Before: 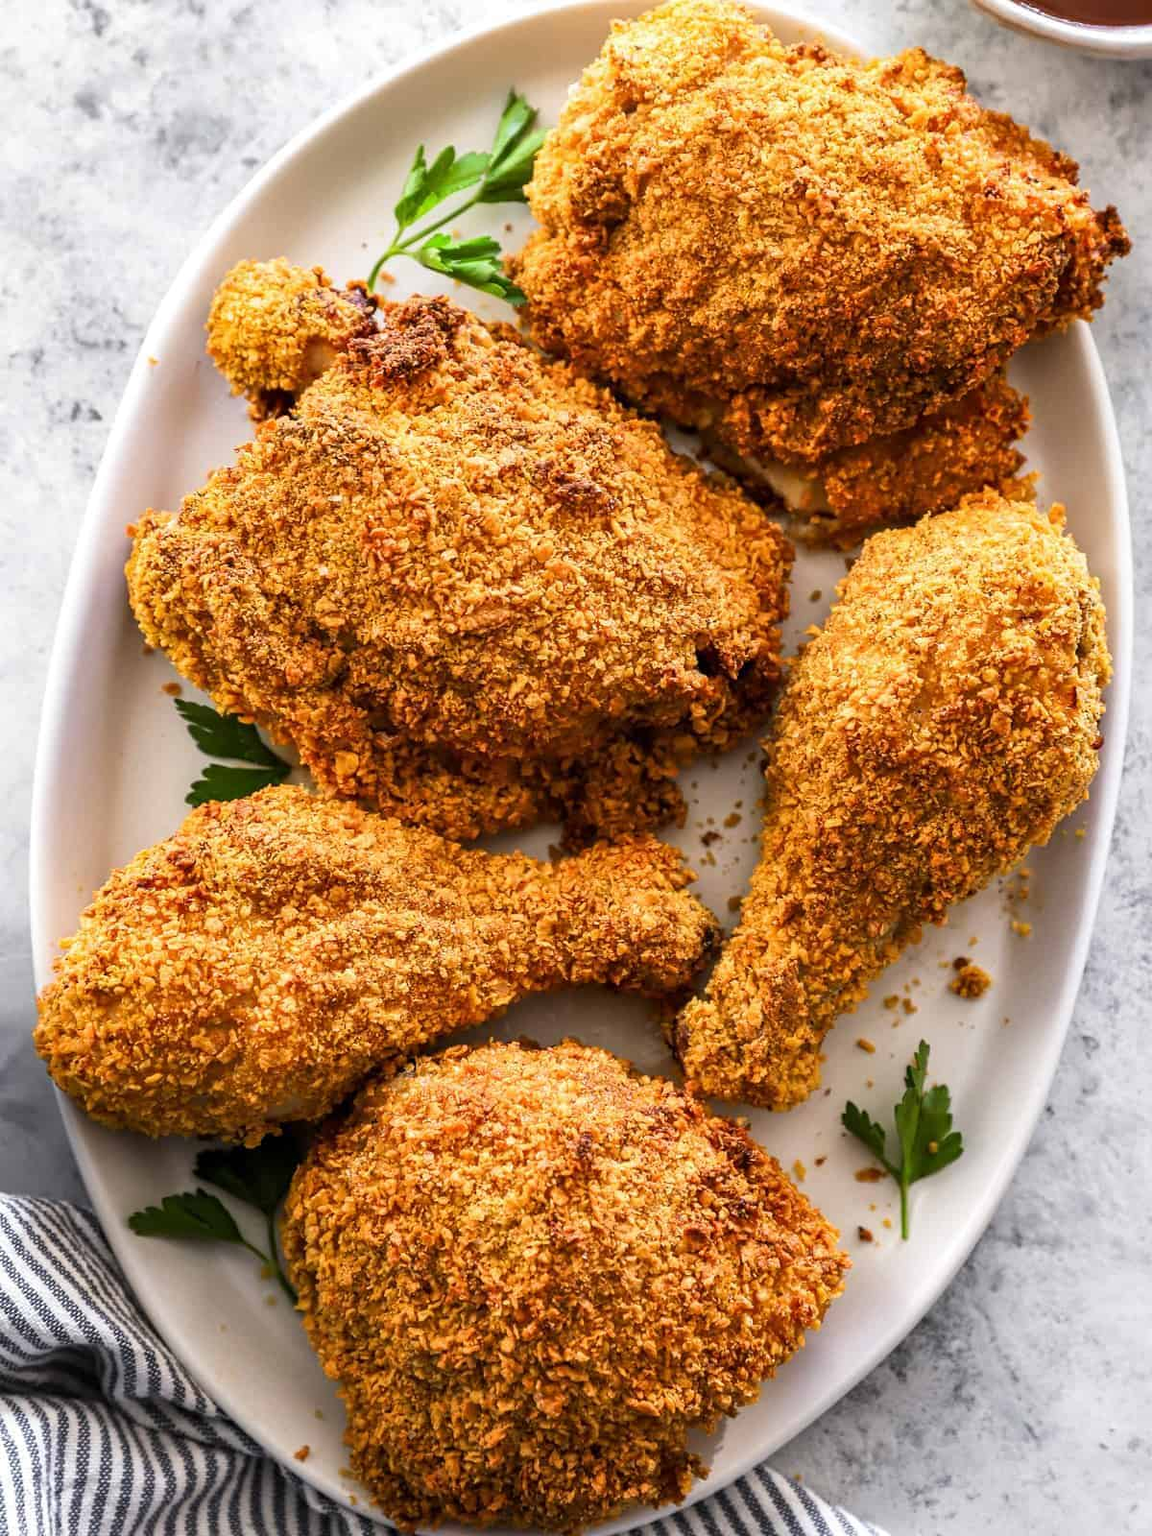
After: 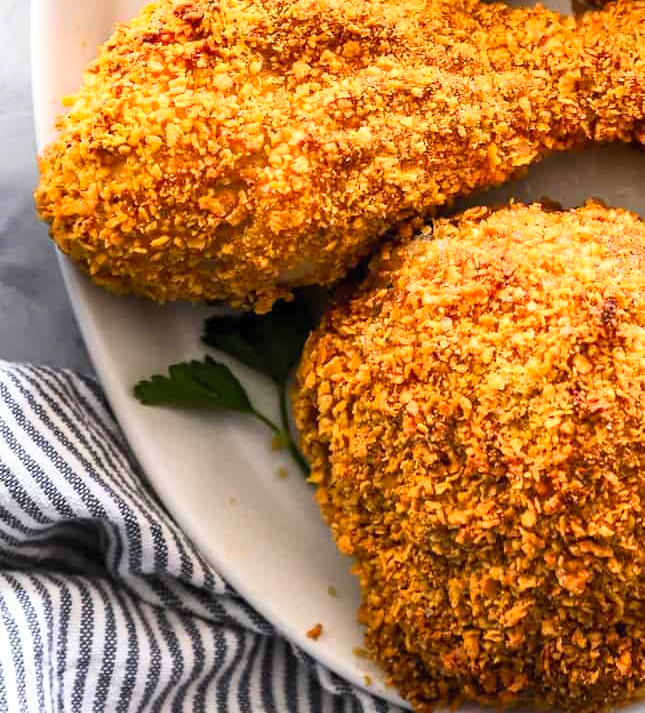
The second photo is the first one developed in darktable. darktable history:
contrast brightness saturation: contrast 0.196, brightness 0.156, saturation 0.227
crop and rotate: top 55.164%, right 46.219%, bottom 0.215%
